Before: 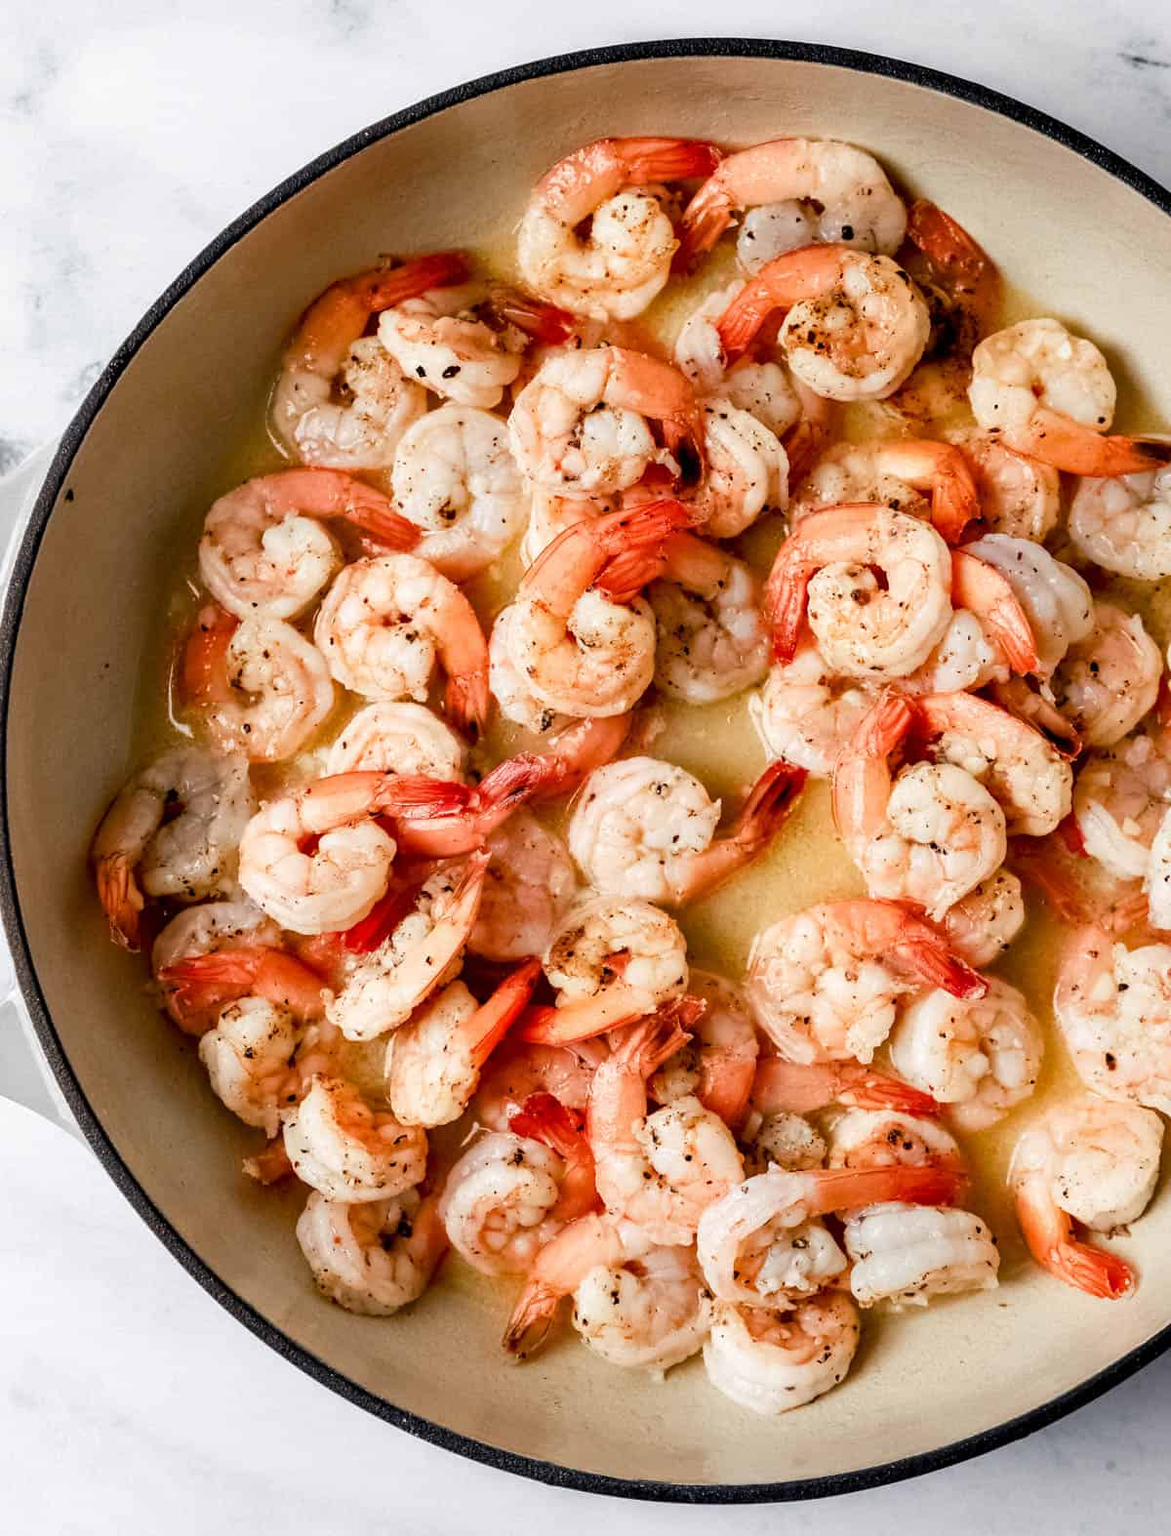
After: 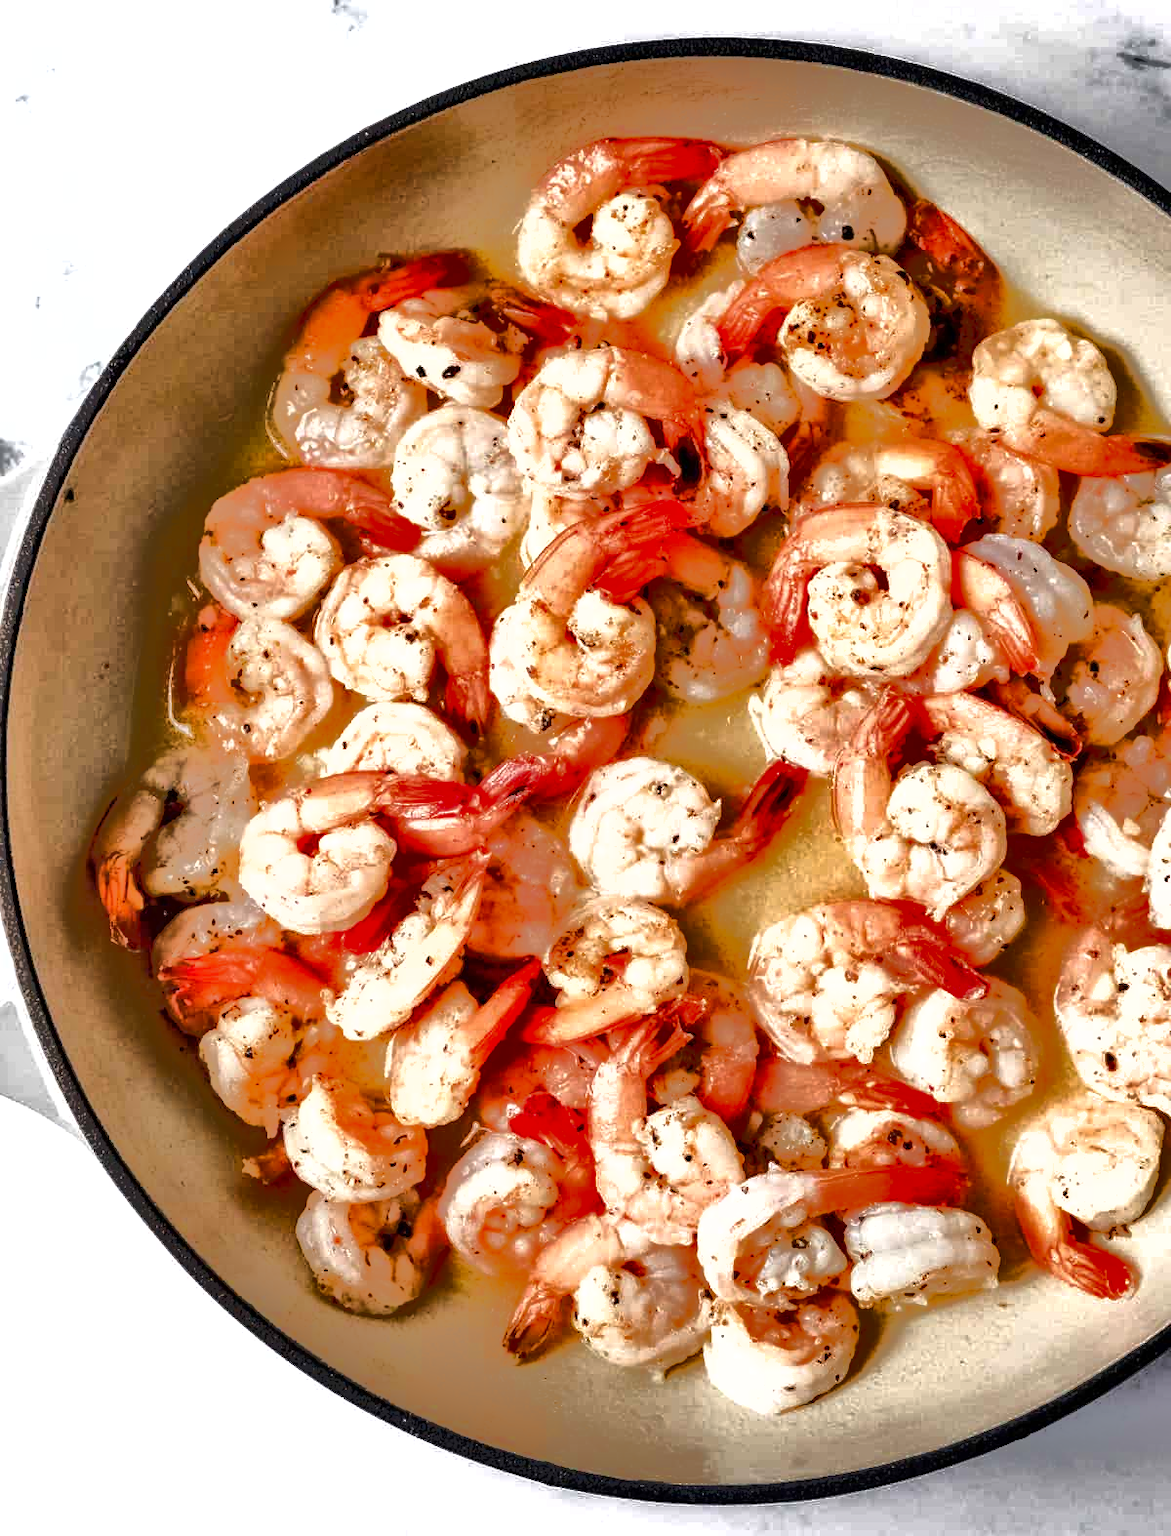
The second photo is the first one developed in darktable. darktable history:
exposure: exposure 0.403 EV, compensate highlight preservation false
local contrast: mode bilateral grid, contrast 9, coarseness 24, detail 110%, midtone range 0.2
shadows and highlights: radius 103.08, shadows 50.58, highlights -65.07, highlights color adjustment 49.63%, soften with gaussian
tone equalizer: -7 EV -0.633 EV, -6 EV 0.995 EV, -5 EV -0.483 EV, -4 EV 0.462 EV, -3 EV 0.418 EV, -2 EV 0.143 EV, -1 EV -0.14 EV, +0 EV -0.418 EV, edges refinement/feathering 500, mask exposure compensation -1.57 EV, preserve details no
